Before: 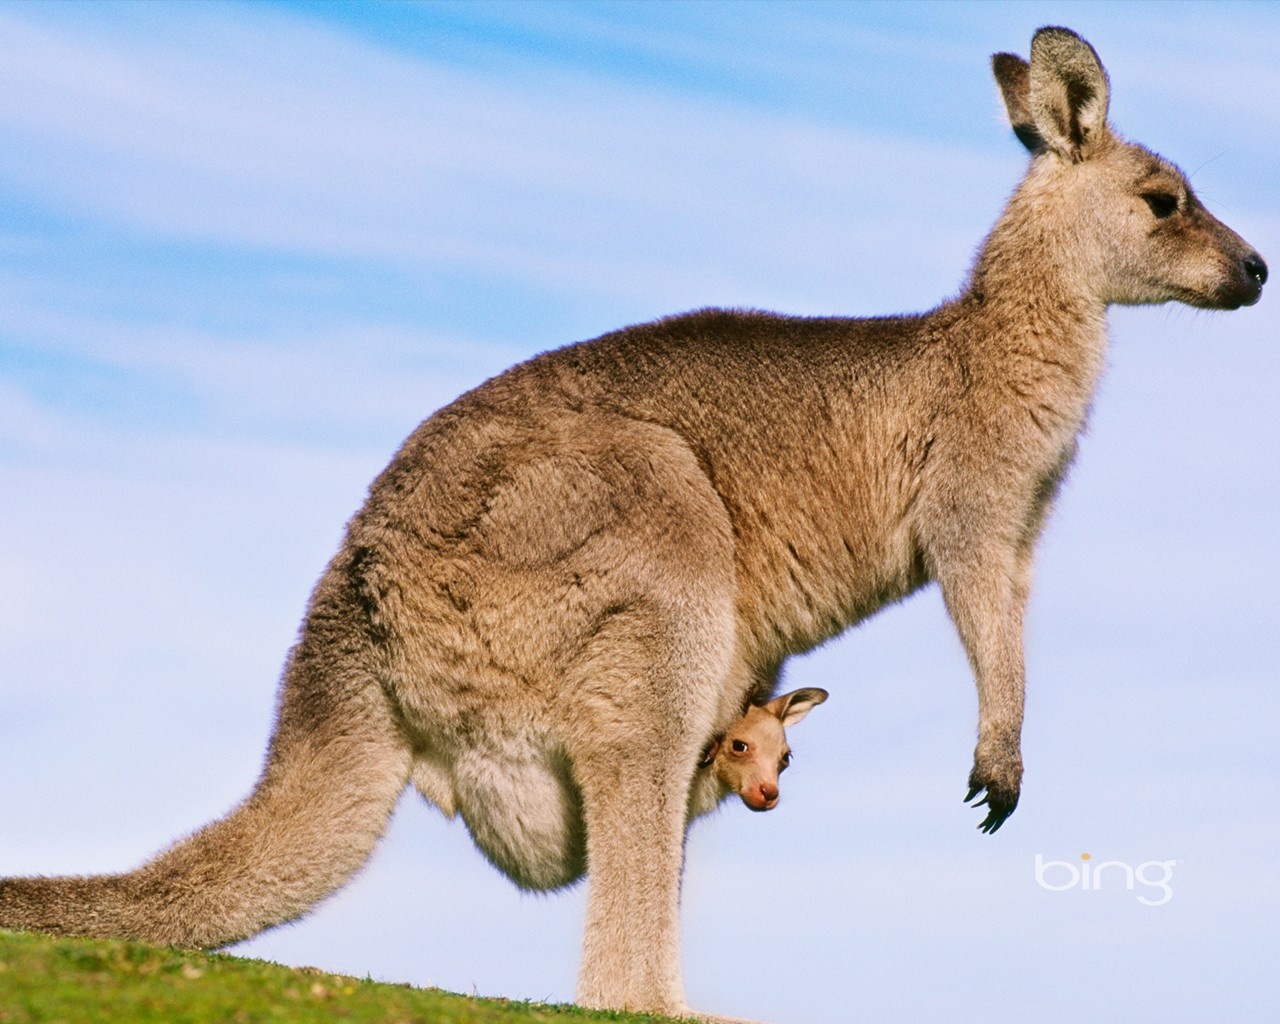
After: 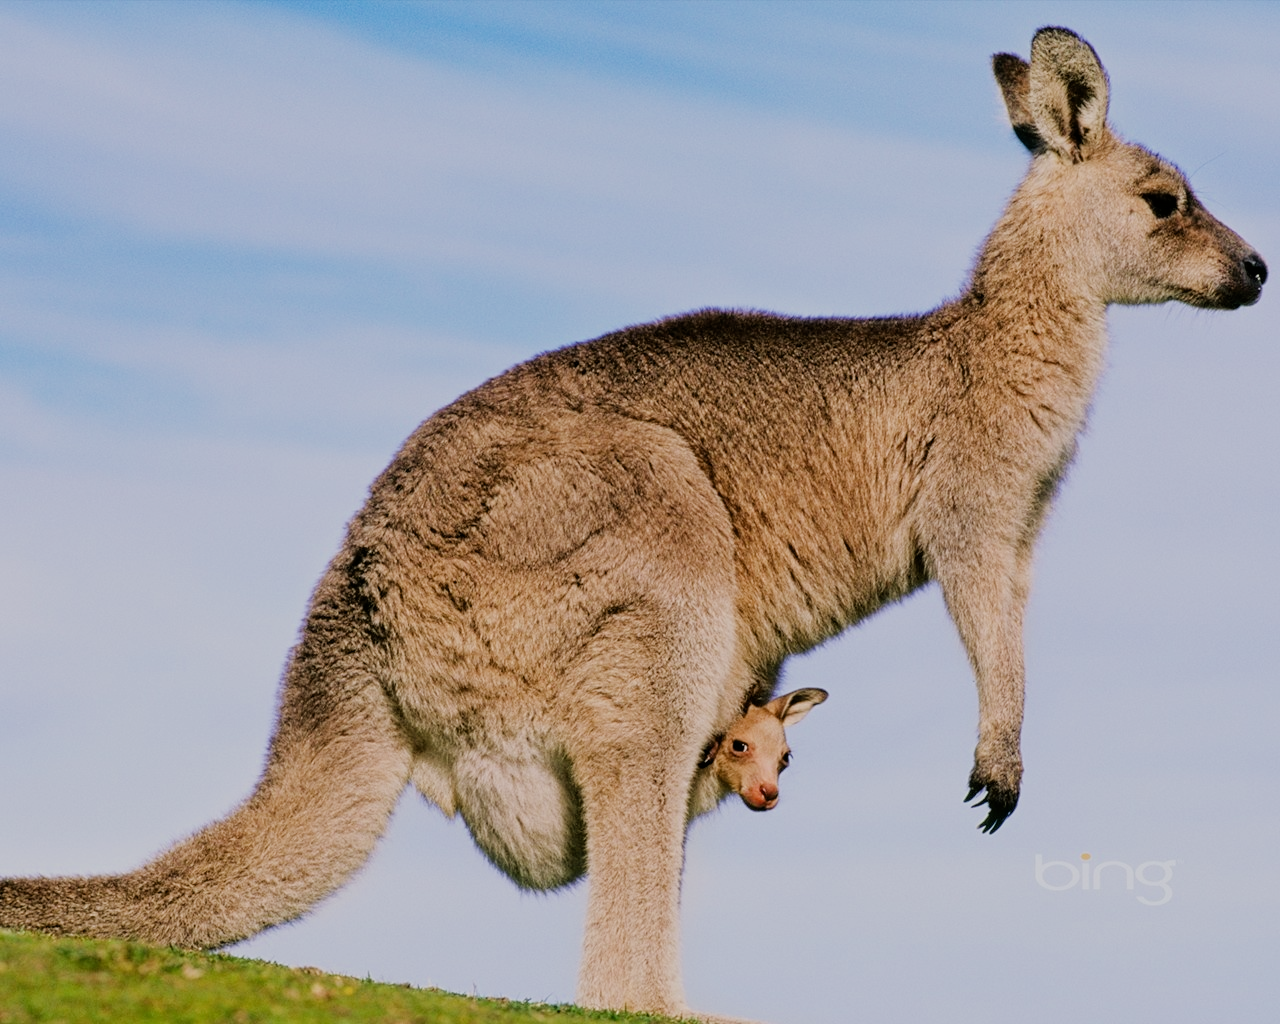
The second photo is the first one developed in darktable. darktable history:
filmic rgb: black relative exposure -7.15 EV, white relative exposure 5.36 EV, hardness 3.02
contrast equalizer: y [[0.5, 0.5, 0.5, 0.512, 0.552, 0.62], [0.5 ×6], [0.5 ×4, 0.504, 0.553], [0 ×6], [0 ×6]]
